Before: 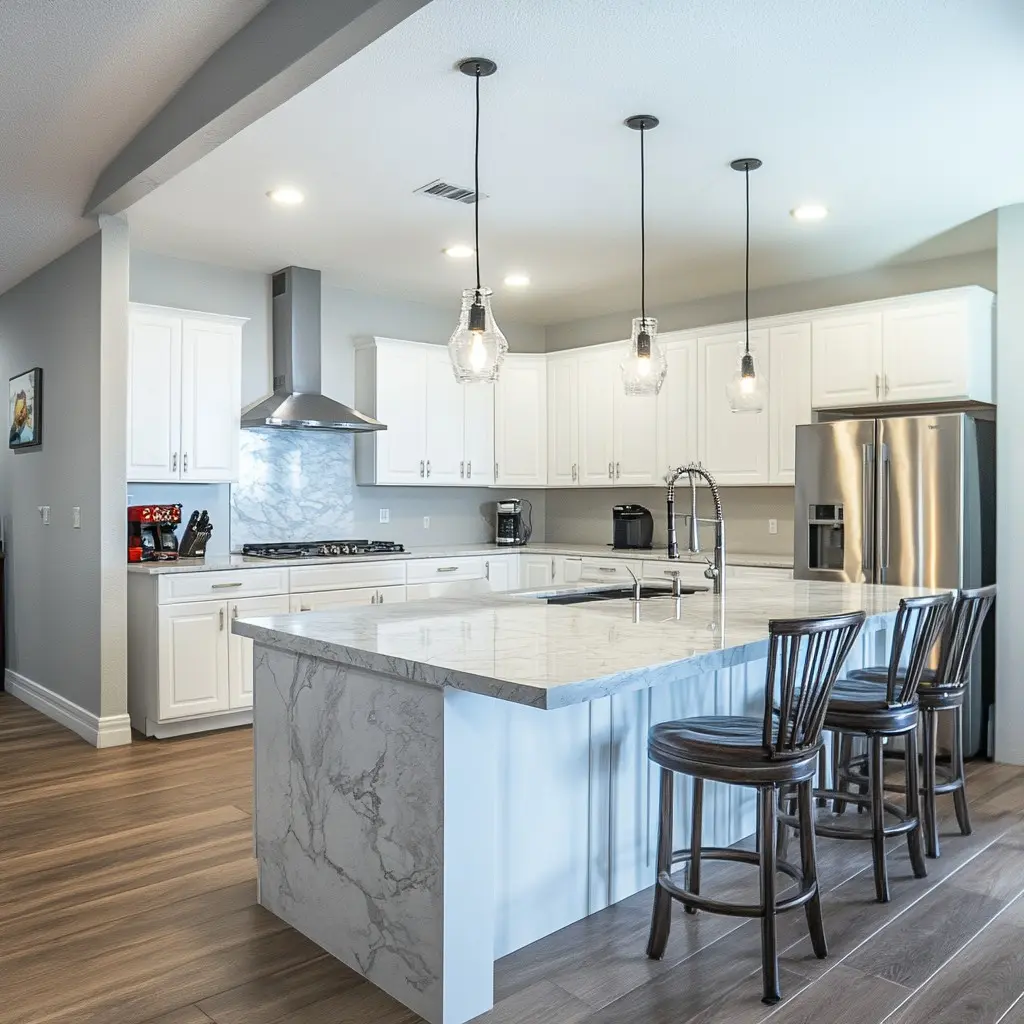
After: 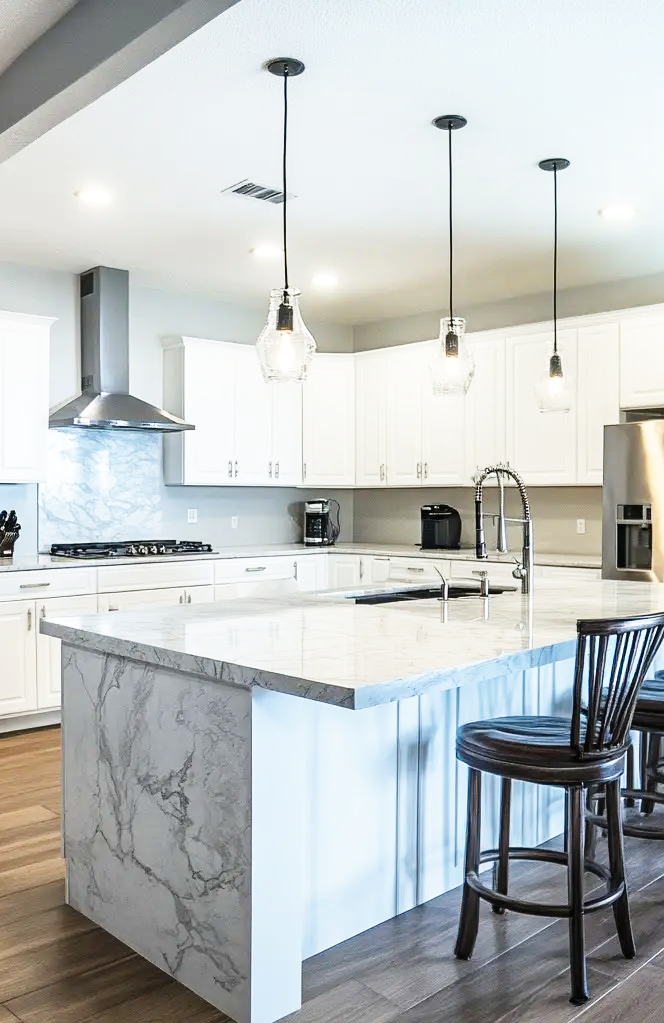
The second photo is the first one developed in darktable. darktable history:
crop and rotate: left 18.765%, right 16.387%
tone curve: curves: ch0 [(0, 0) (0.074, 0.04) (0.157, 0.1) (0.472, 0.515) (0.635, 0.731) (0.768, 0.878) (0.899, 0.969) (1, 1)]; ch1 [(0, 0) (0.08, 0.08) (0.3, 0.3) (0.5, 0.5) (0.539, 0.558) (0.586, 0.658) (0.69, 0.787) (0.92, 0.92) (1, 1)]; ch2 [(0, 0) (0.08, 0.08) (0.3, 0.3) (0.5, 0.5) (0.543, 0.597) (0.597, 0.679) (0.92, 0.92) (1, 1)], preserve colors none
